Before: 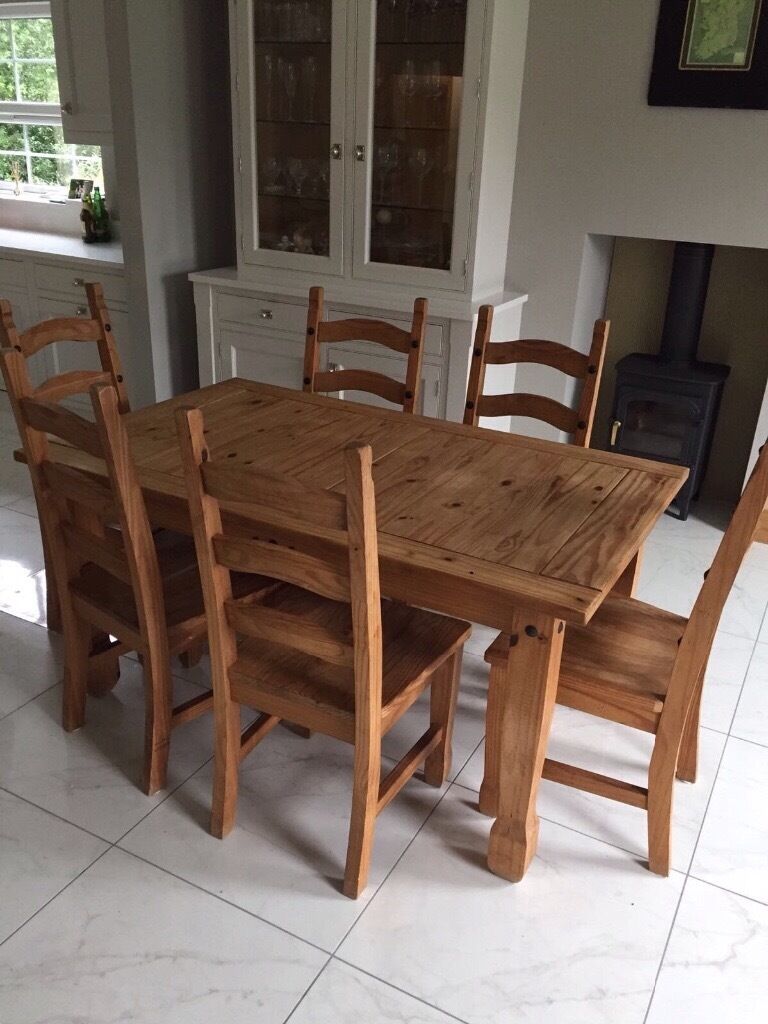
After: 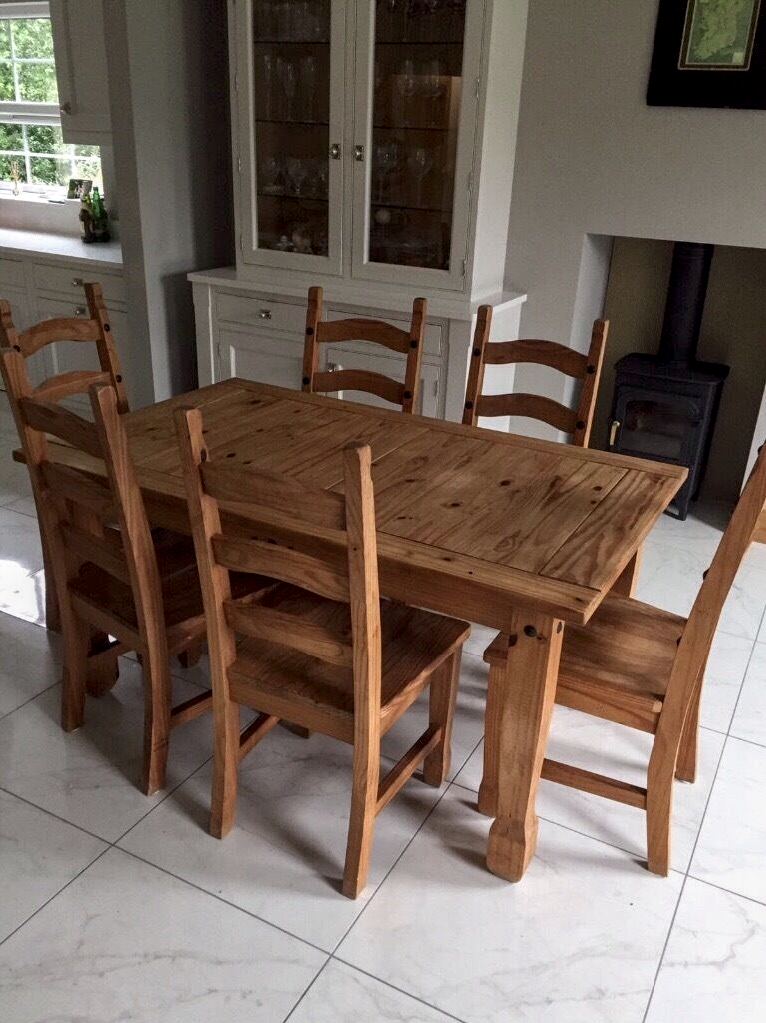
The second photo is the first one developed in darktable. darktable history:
local contrast: detail 130%
crop: left 0.157%
exposure: black level correction 0.002, exposure -0.105 EV, compensate highlight preservation false
